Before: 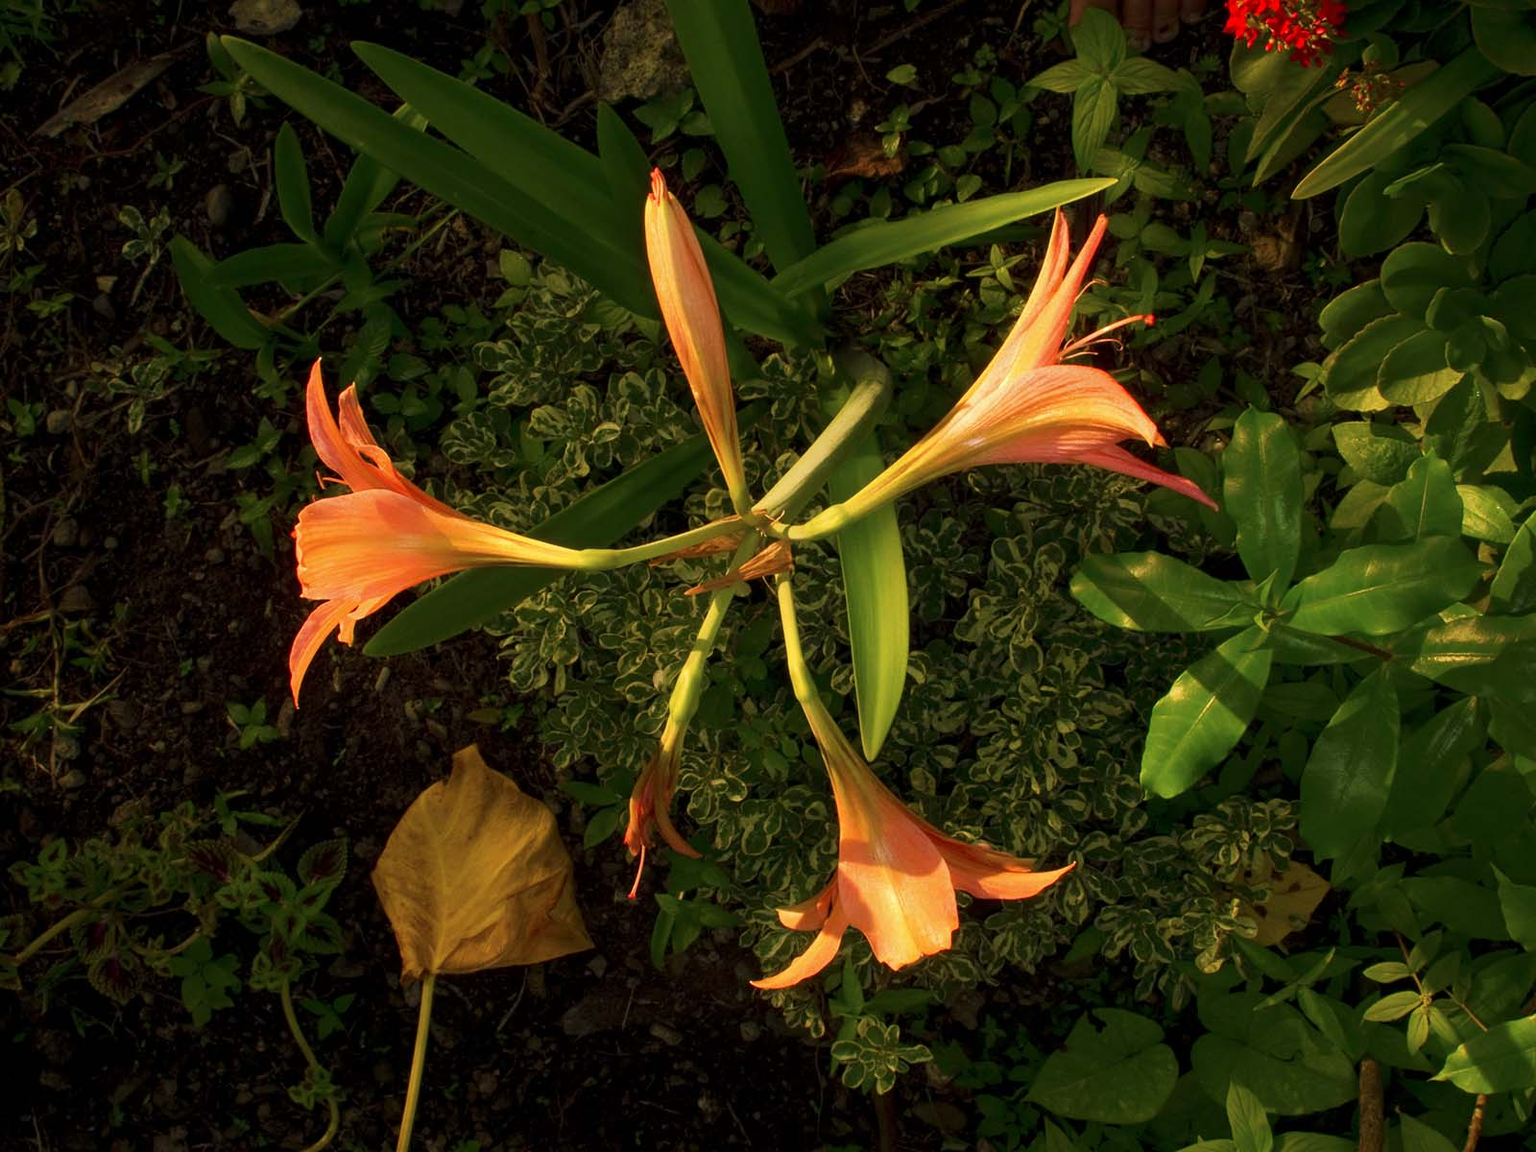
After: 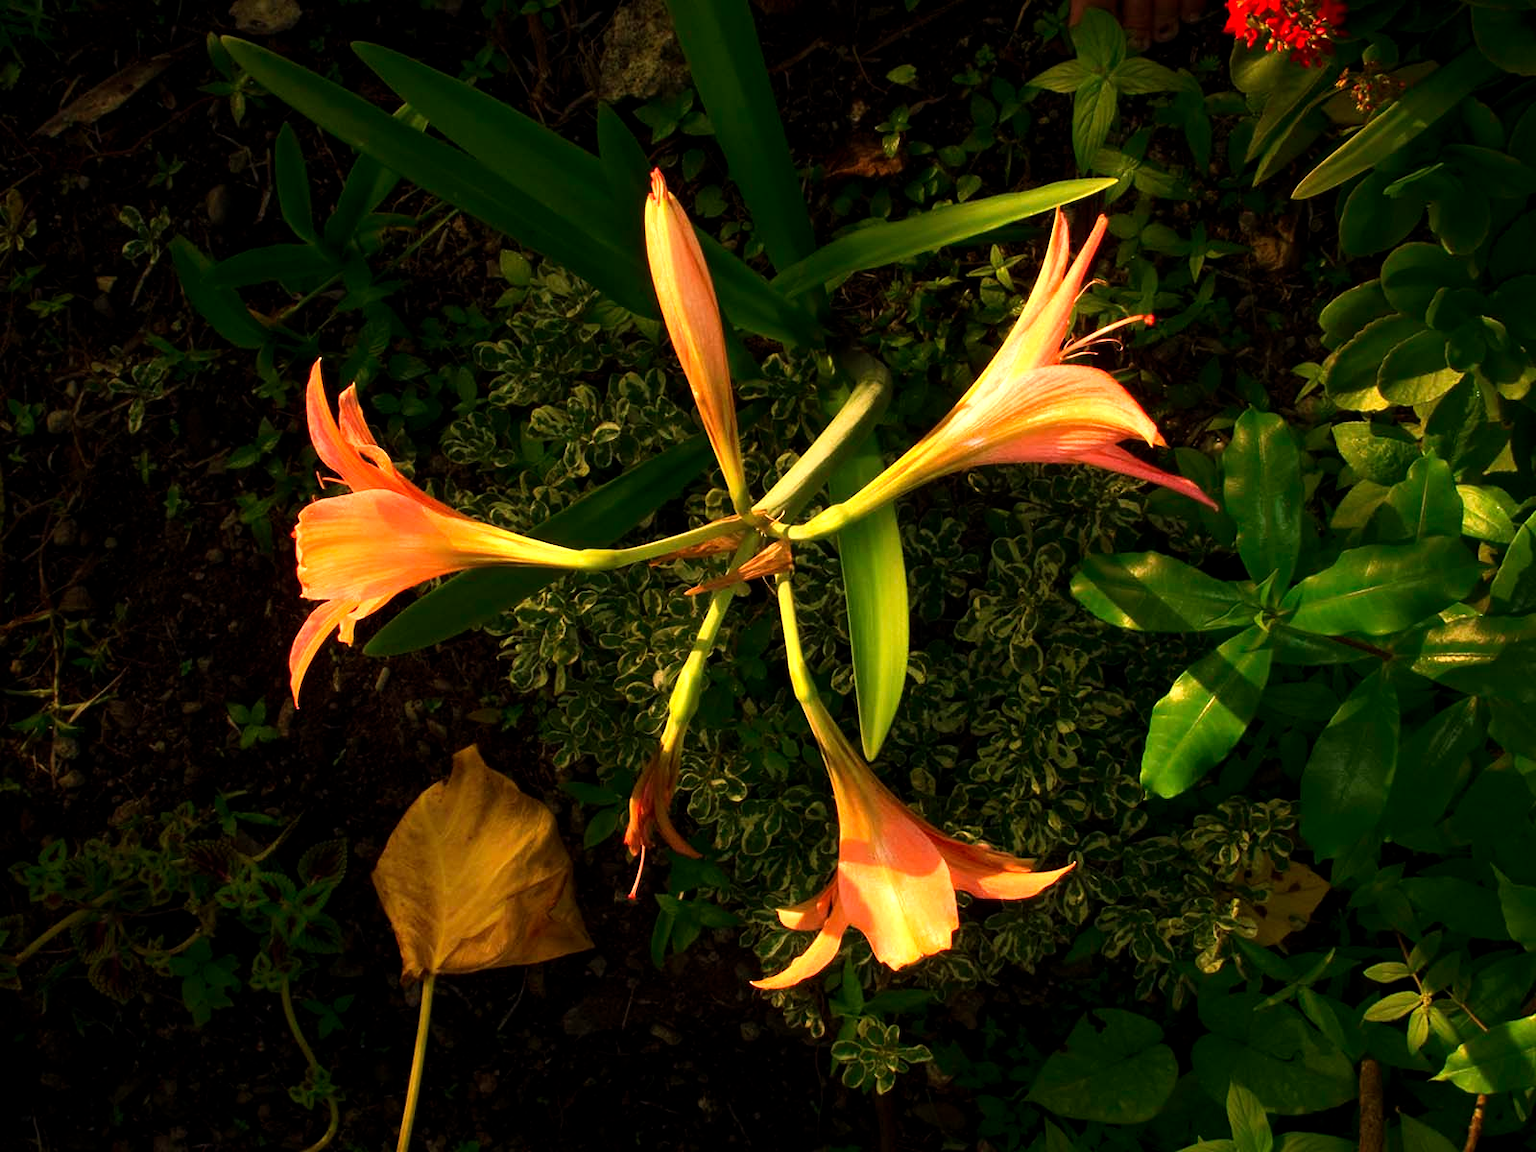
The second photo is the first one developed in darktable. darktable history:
tone equalizer: -8 EV -0.748 EV, -7 EV -0.683 EV, -6 EV -0.566 EV, -5 EV -0.404 EV, -3 EV 0.368 EV, -2 EV 0.6 EV, -1 EV 0.675 EV, +0 EV 0.771 EV, smoothing diameter 2.05%, edges refinement/feathering 24.53, mask exposure compensation -1.57 EV, filter diffusion 5
